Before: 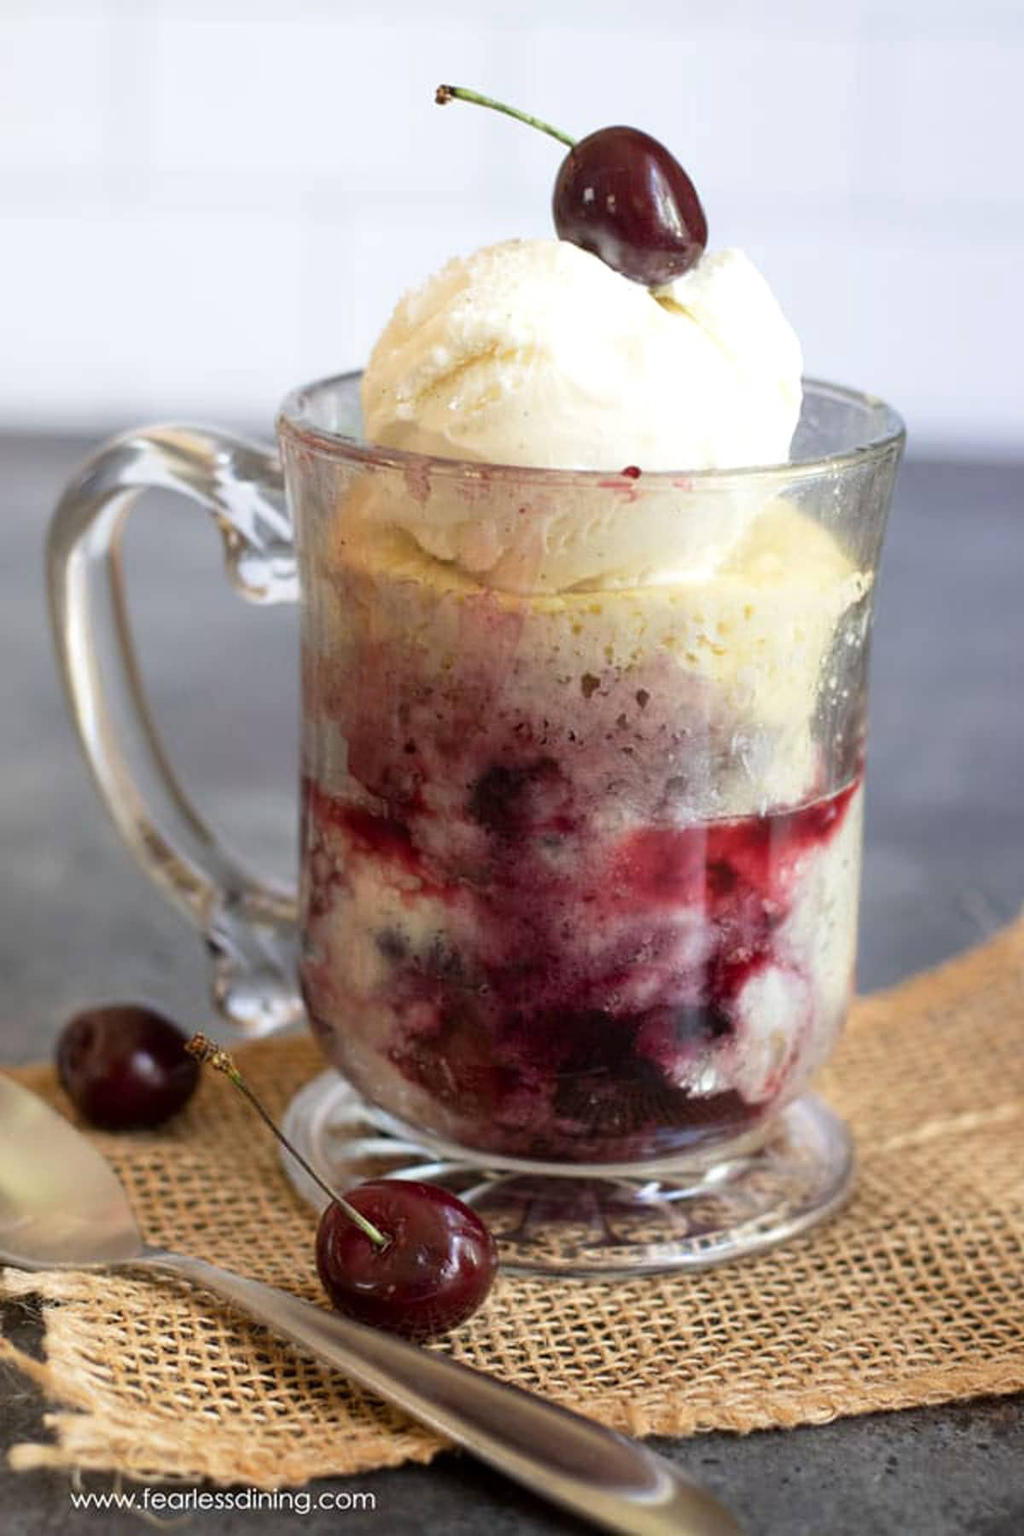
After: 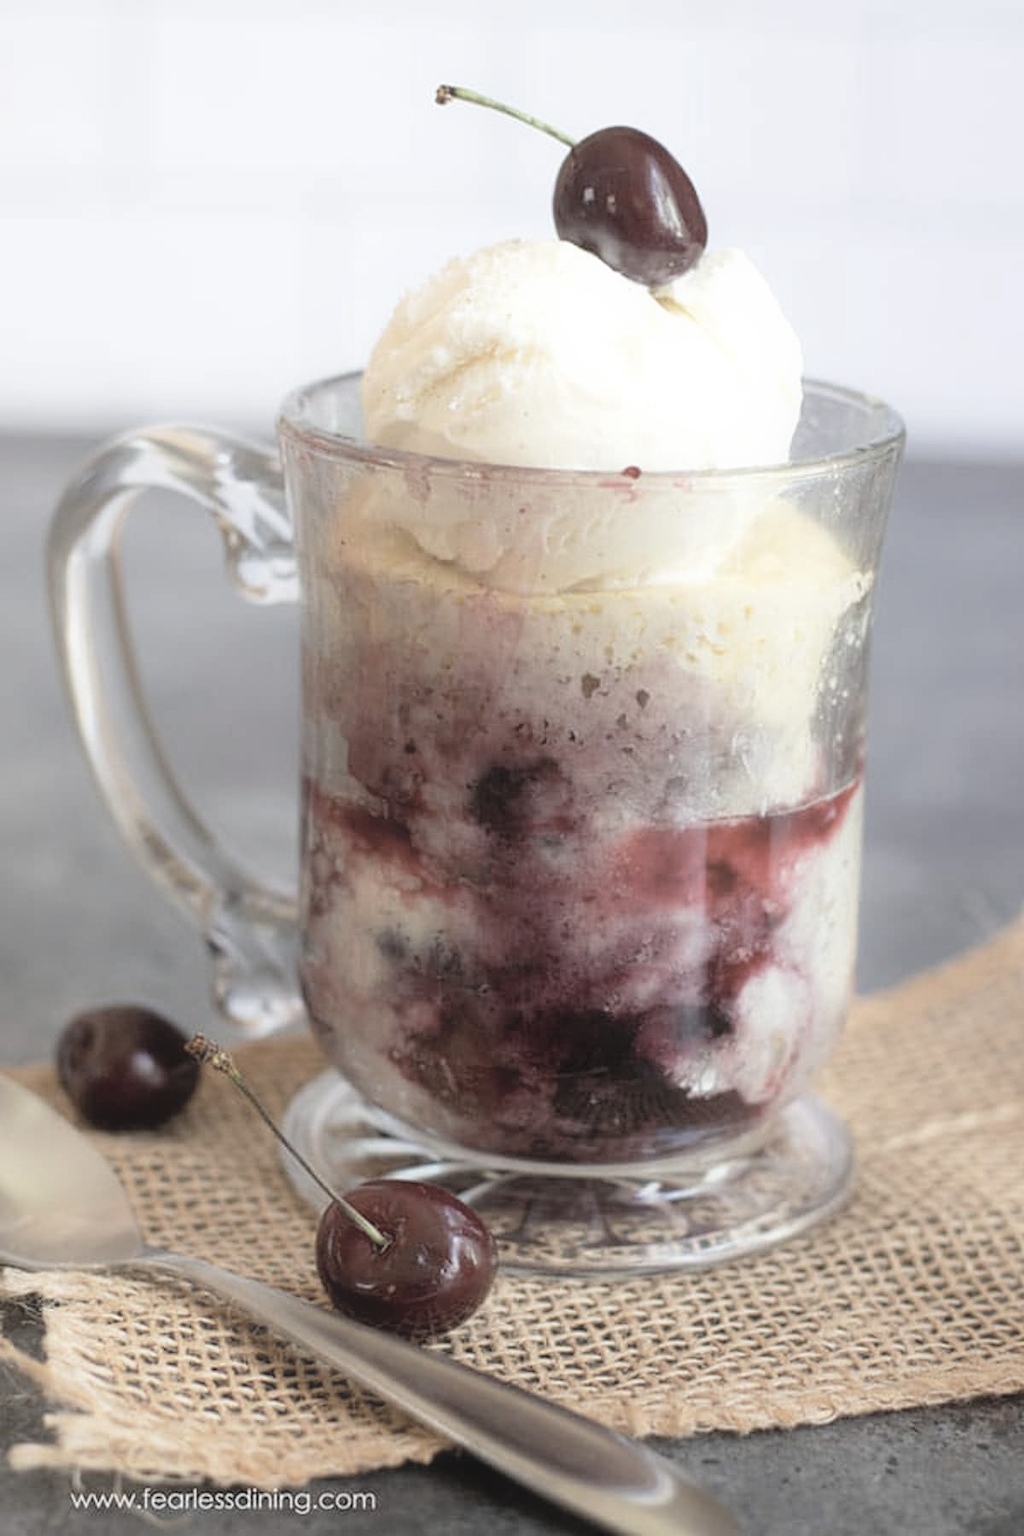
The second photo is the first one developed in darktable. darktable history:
contrast equalizer: y [[0.5, 0.486, 0.447, 0.446, 0.489, 0.5], [0.5 ×6], [0.5 ×6], [0 ×6], [0 ×6]]
contrast brightness saturation: brightness 0.18, saturation -0.5
